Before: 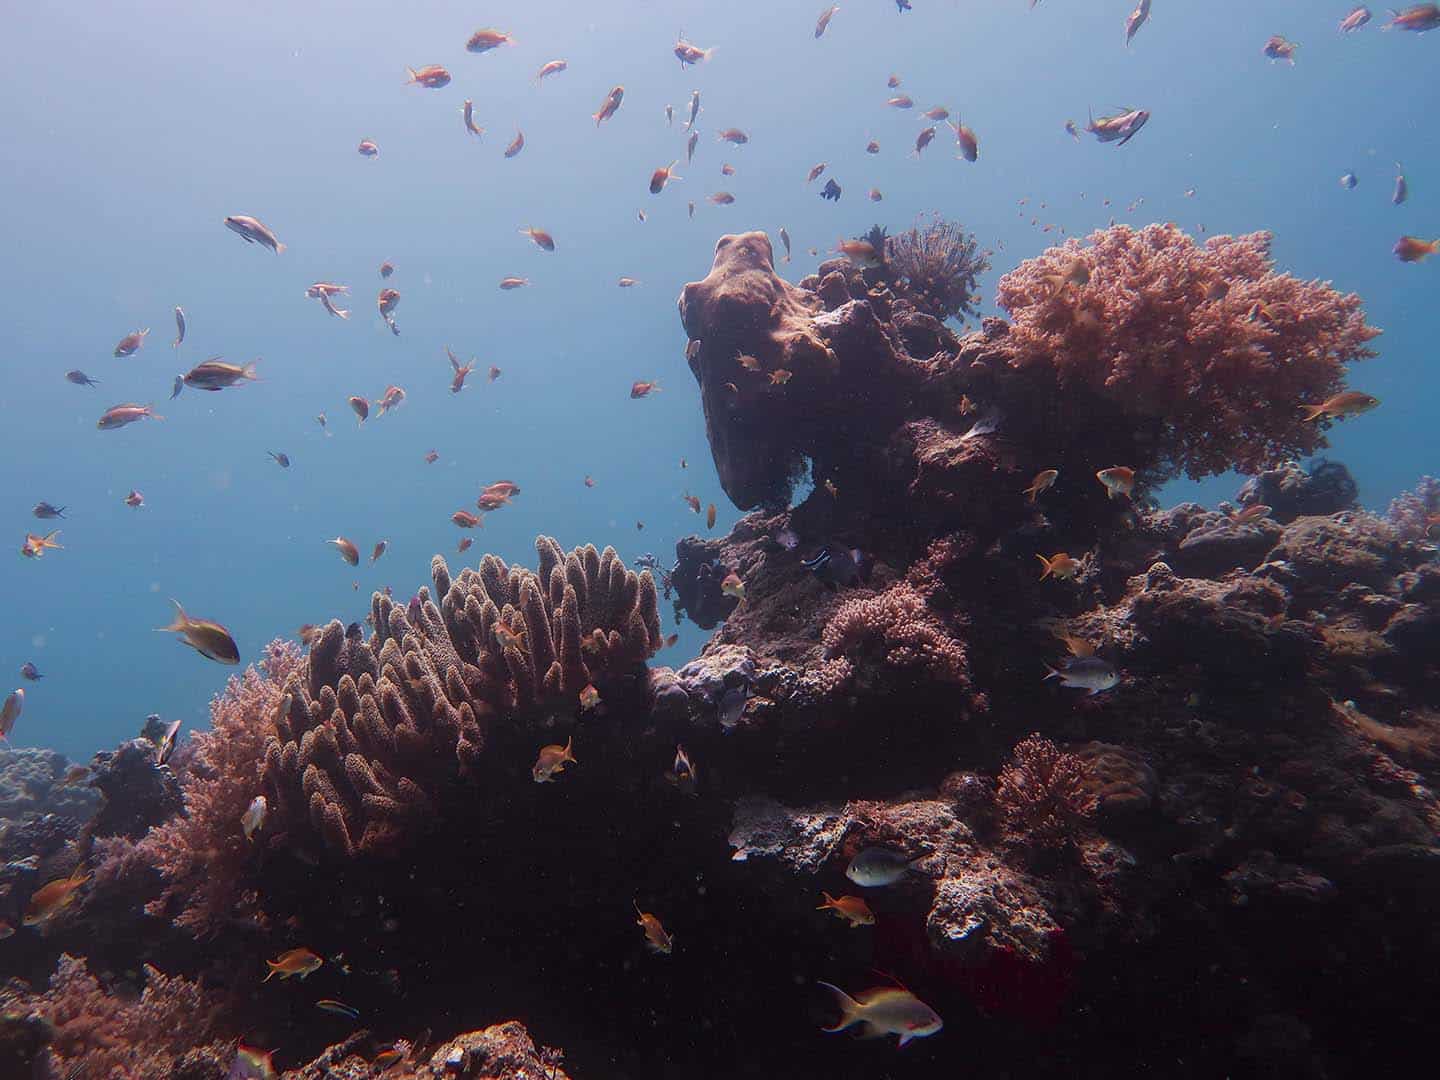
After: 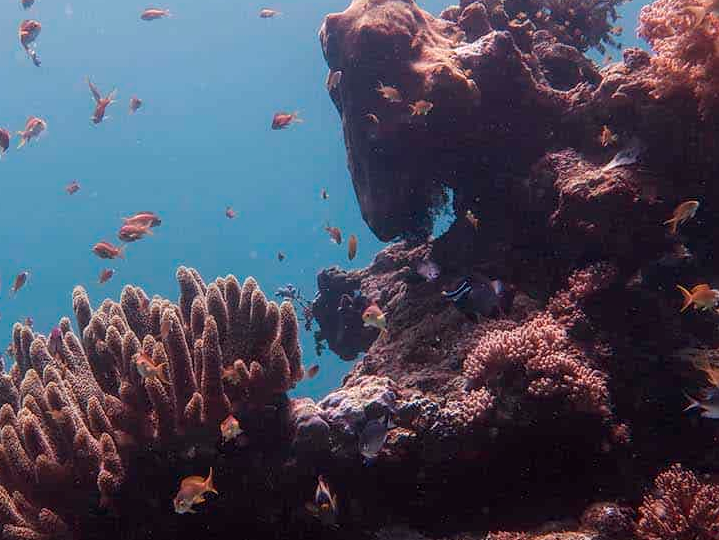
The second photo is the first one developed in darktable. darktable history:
local contrast: on, module defaults
crop: left 25%, top 25%, right 25%, bottom 25%
